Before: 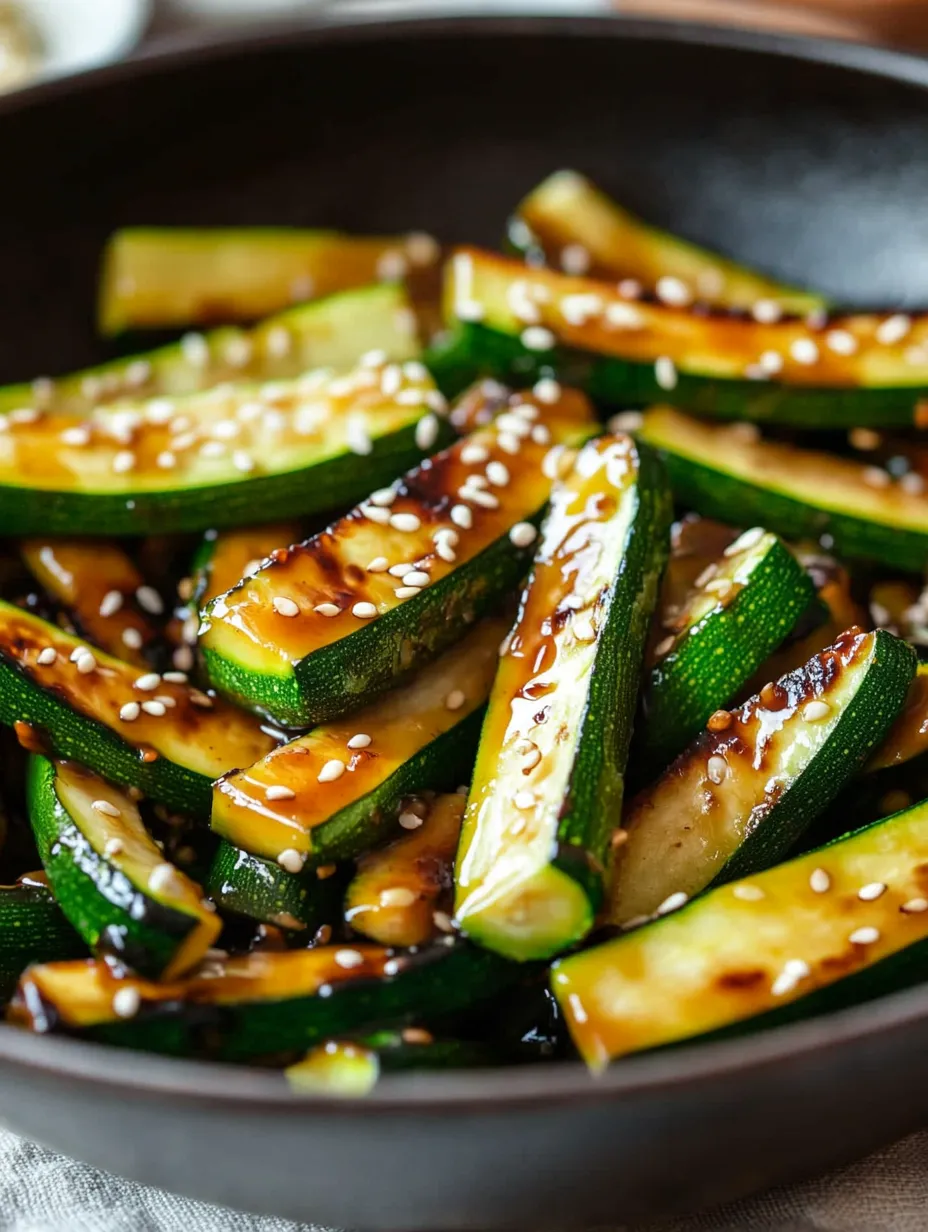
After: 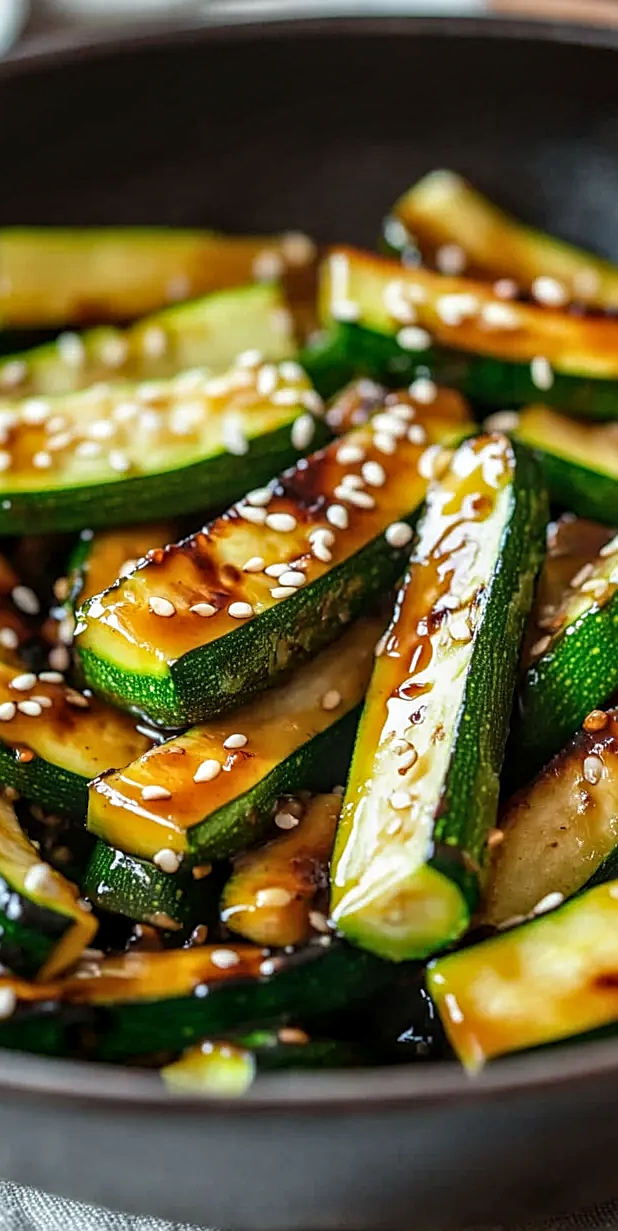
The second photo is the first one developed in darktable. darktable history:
sharpen: on, module defaults
local contrast: on, module defaults
crop and rotate: left 13.468%, right 19.909%
